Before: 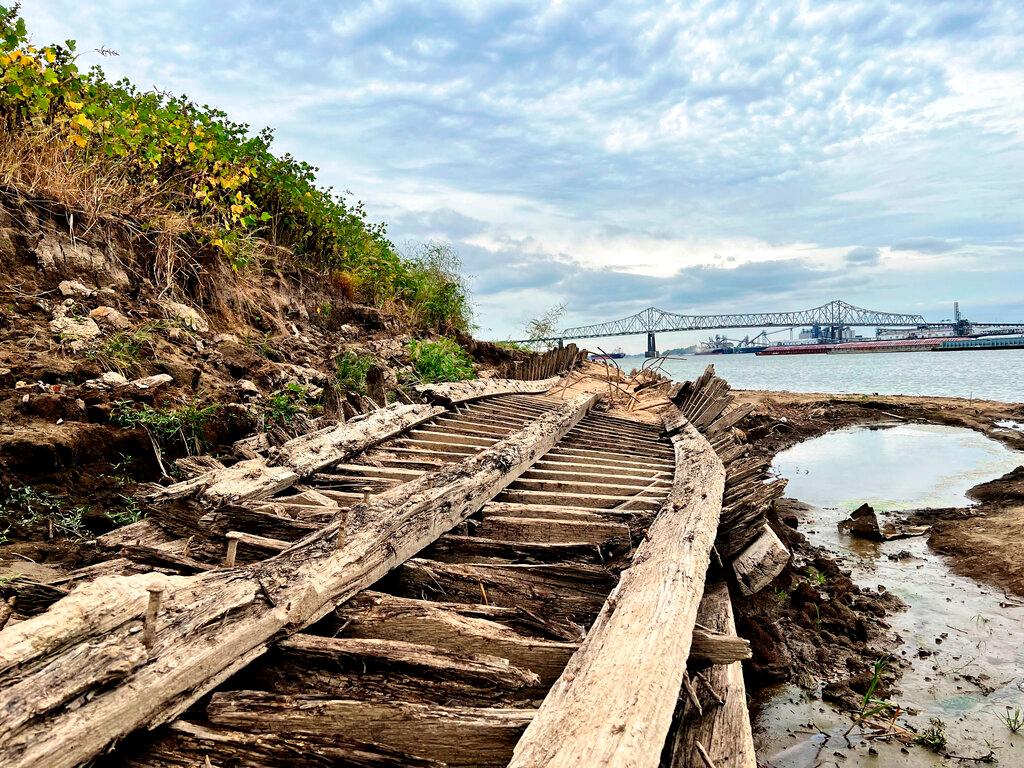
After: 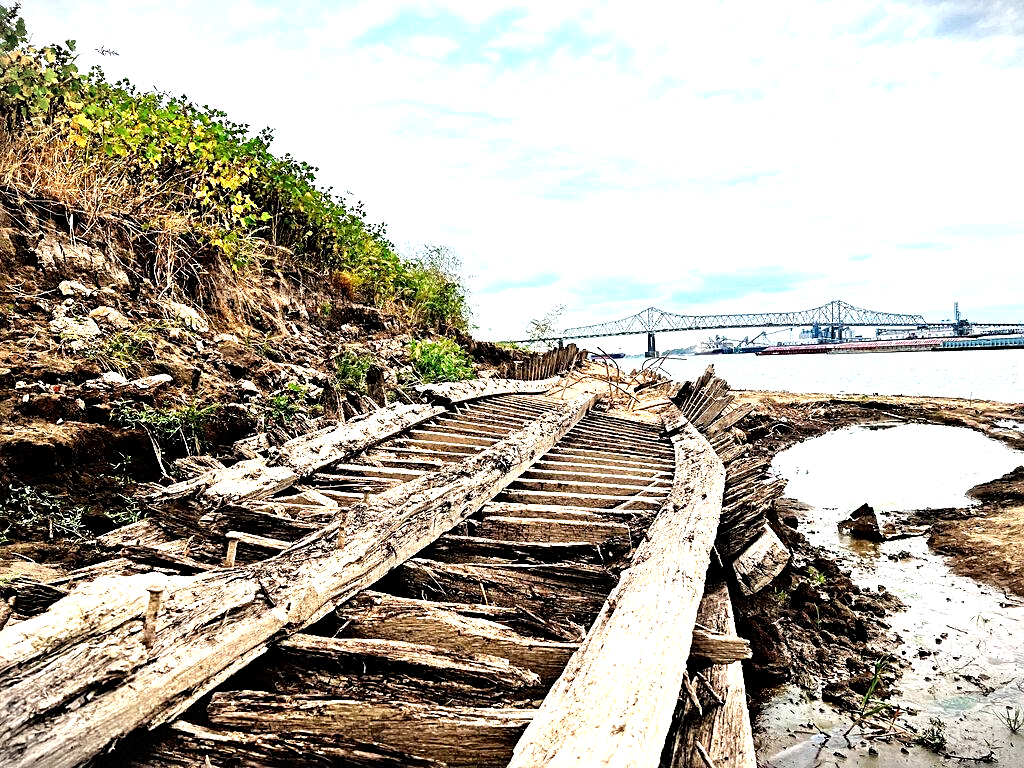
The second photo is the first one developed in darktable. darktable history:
sharpen: radius 2.779
vignetting: fall-off start 100.76%, width/height ratio 1.305, dithering 8-bit output
tone equalizer: -8 EV -1.07 EV, -7 EV -0.972 EV, -6 EV -0.857 EV, -5 EV -0.589 EV, -3 EV 0.547 EV, -2 EV 0.885 EV, -1 EV 0.987 EV, +0 EV 1.07 EV
